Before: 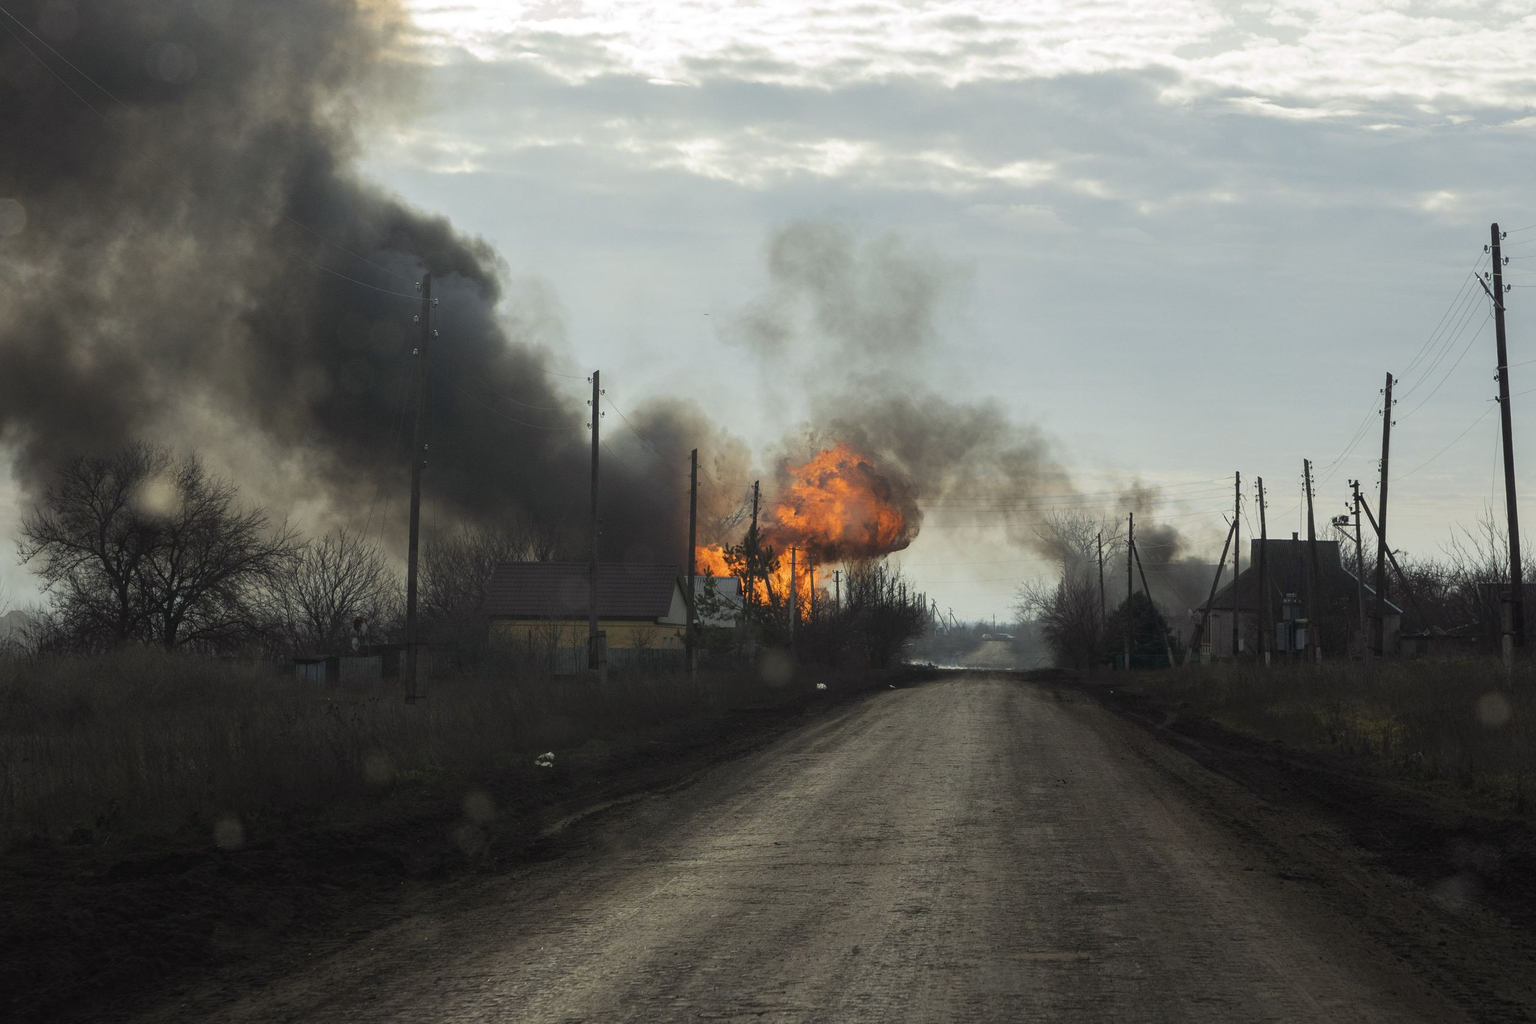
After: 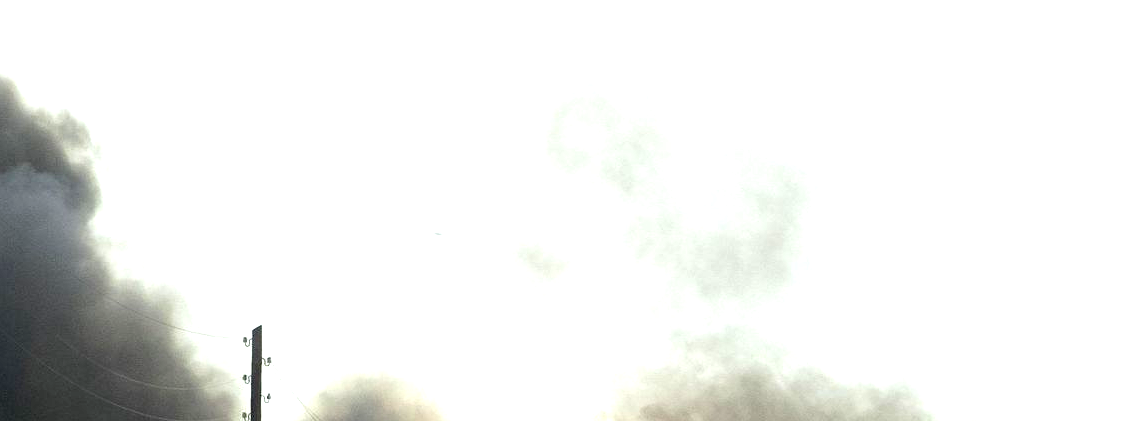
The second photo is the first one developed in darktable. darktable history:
exposure: black level correction 0.011, exposure 1.088 EV, compensate exposure bias true, compensate highlight preservation false
tone equalizer: -8 EV -0.417 EV, -7 EV -0.389 EV, -6 EV -0.333 EV, -5 EV -0.222 EV, -3 EV 0.222 EV, -2 EV 0.333 EV, -1 EV 0.389 EV, +0 EV 0.417 EV, edges refinement/feathering 500, mask exposure compensation -1.25 EV, preserve details no
crop: left 28.64%, top 16.832%, right 26.637%, bottom 58.055%
